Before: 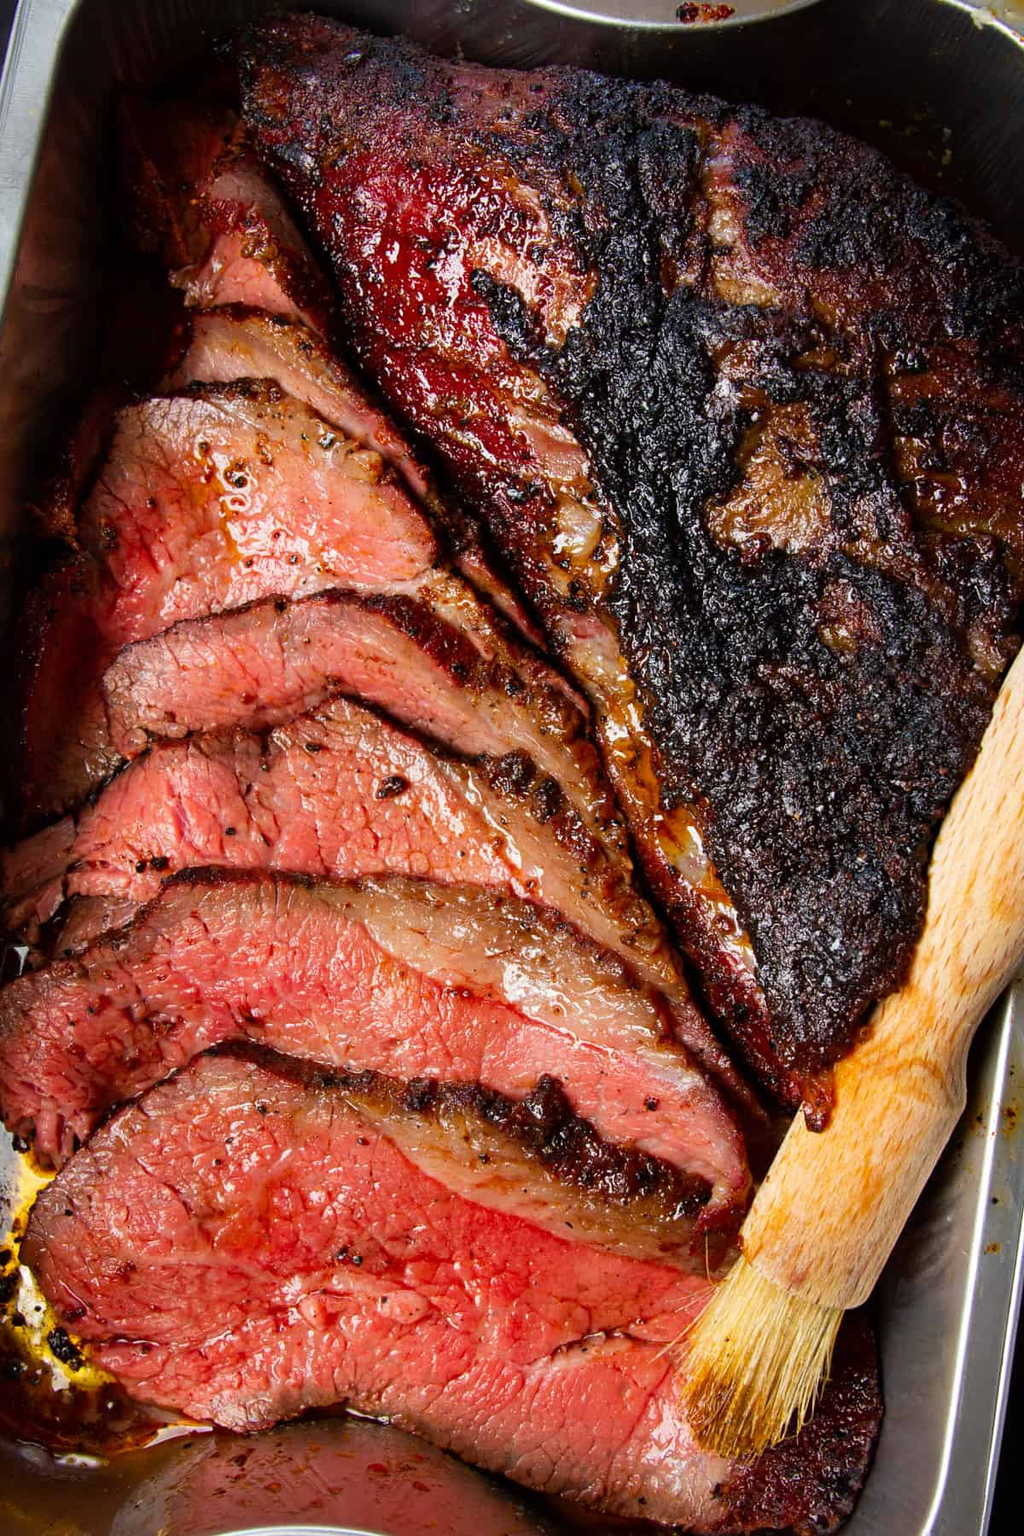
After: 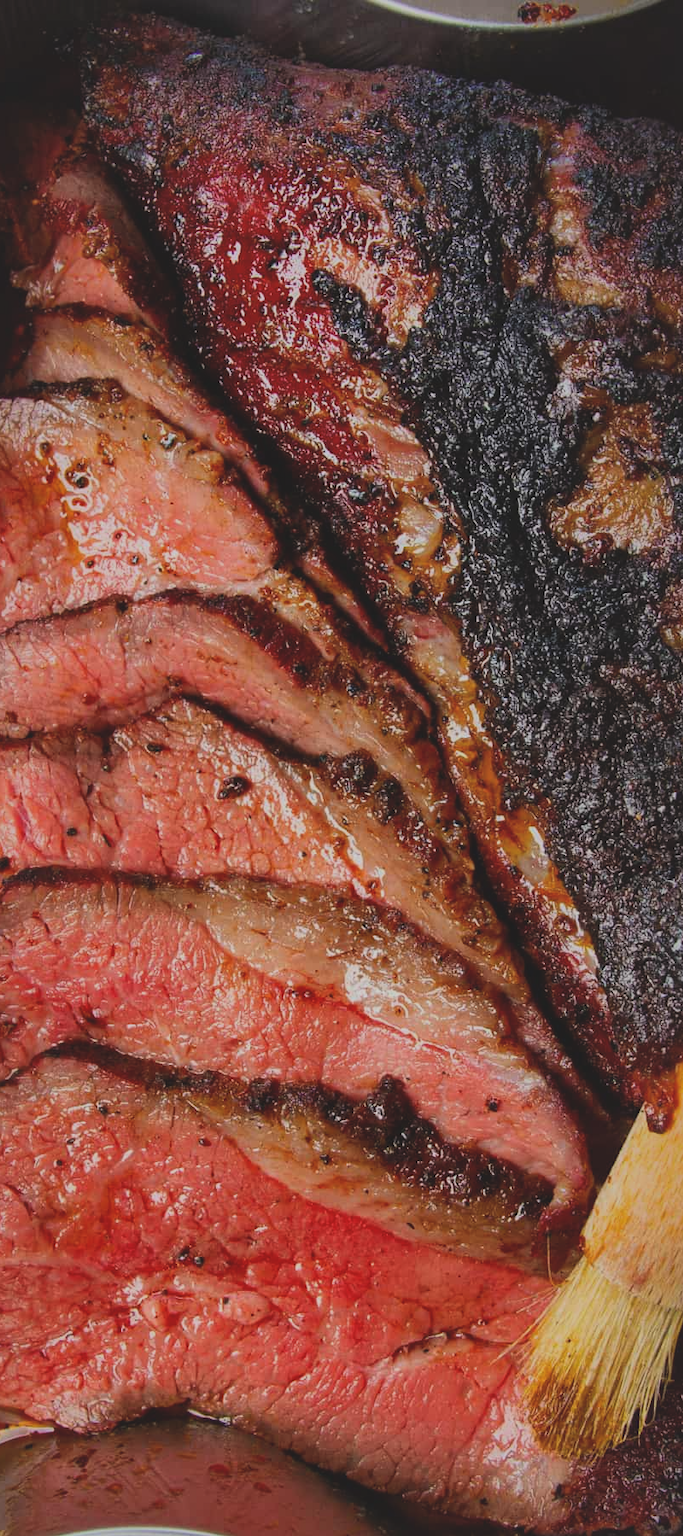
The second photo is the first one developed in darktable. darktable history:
shadows and highlights: shadows 40, highlights -60
exposure: black level correction -0.015, exposure -0.5 EV, compensate highlight preservation false
crop and rotate: left 15.546%, right 17.787%
